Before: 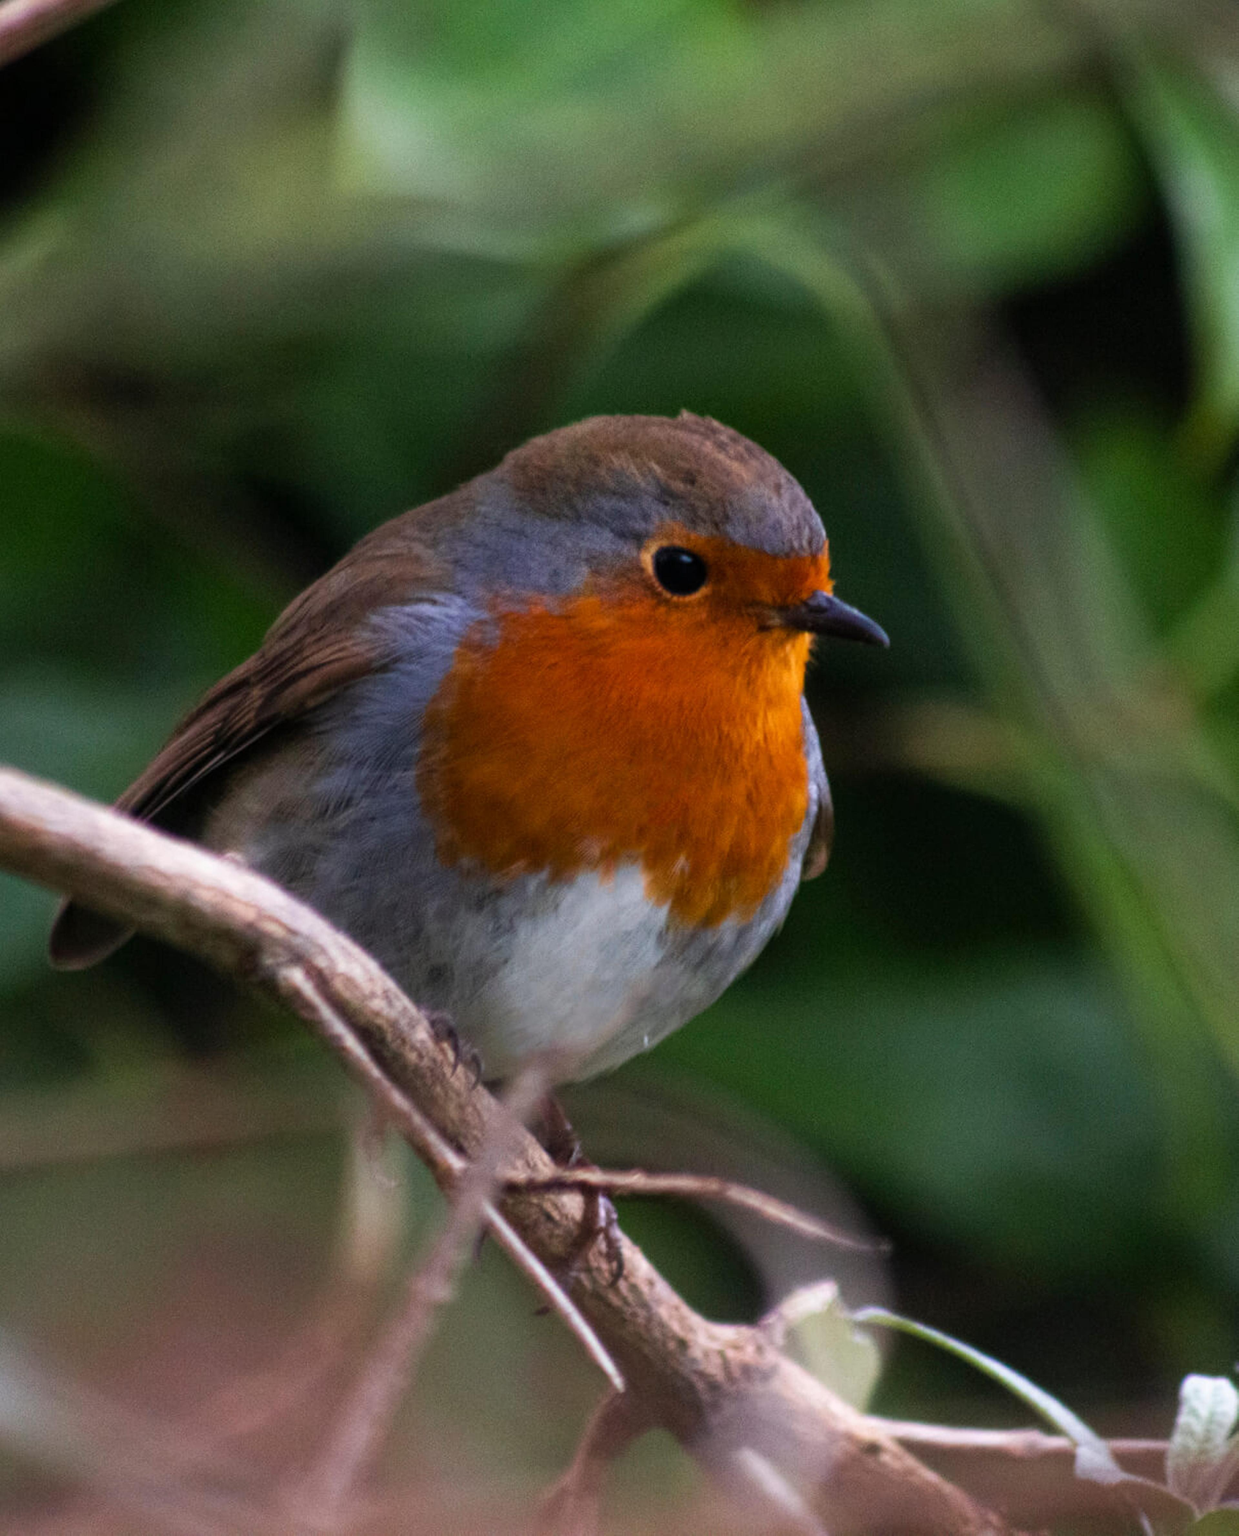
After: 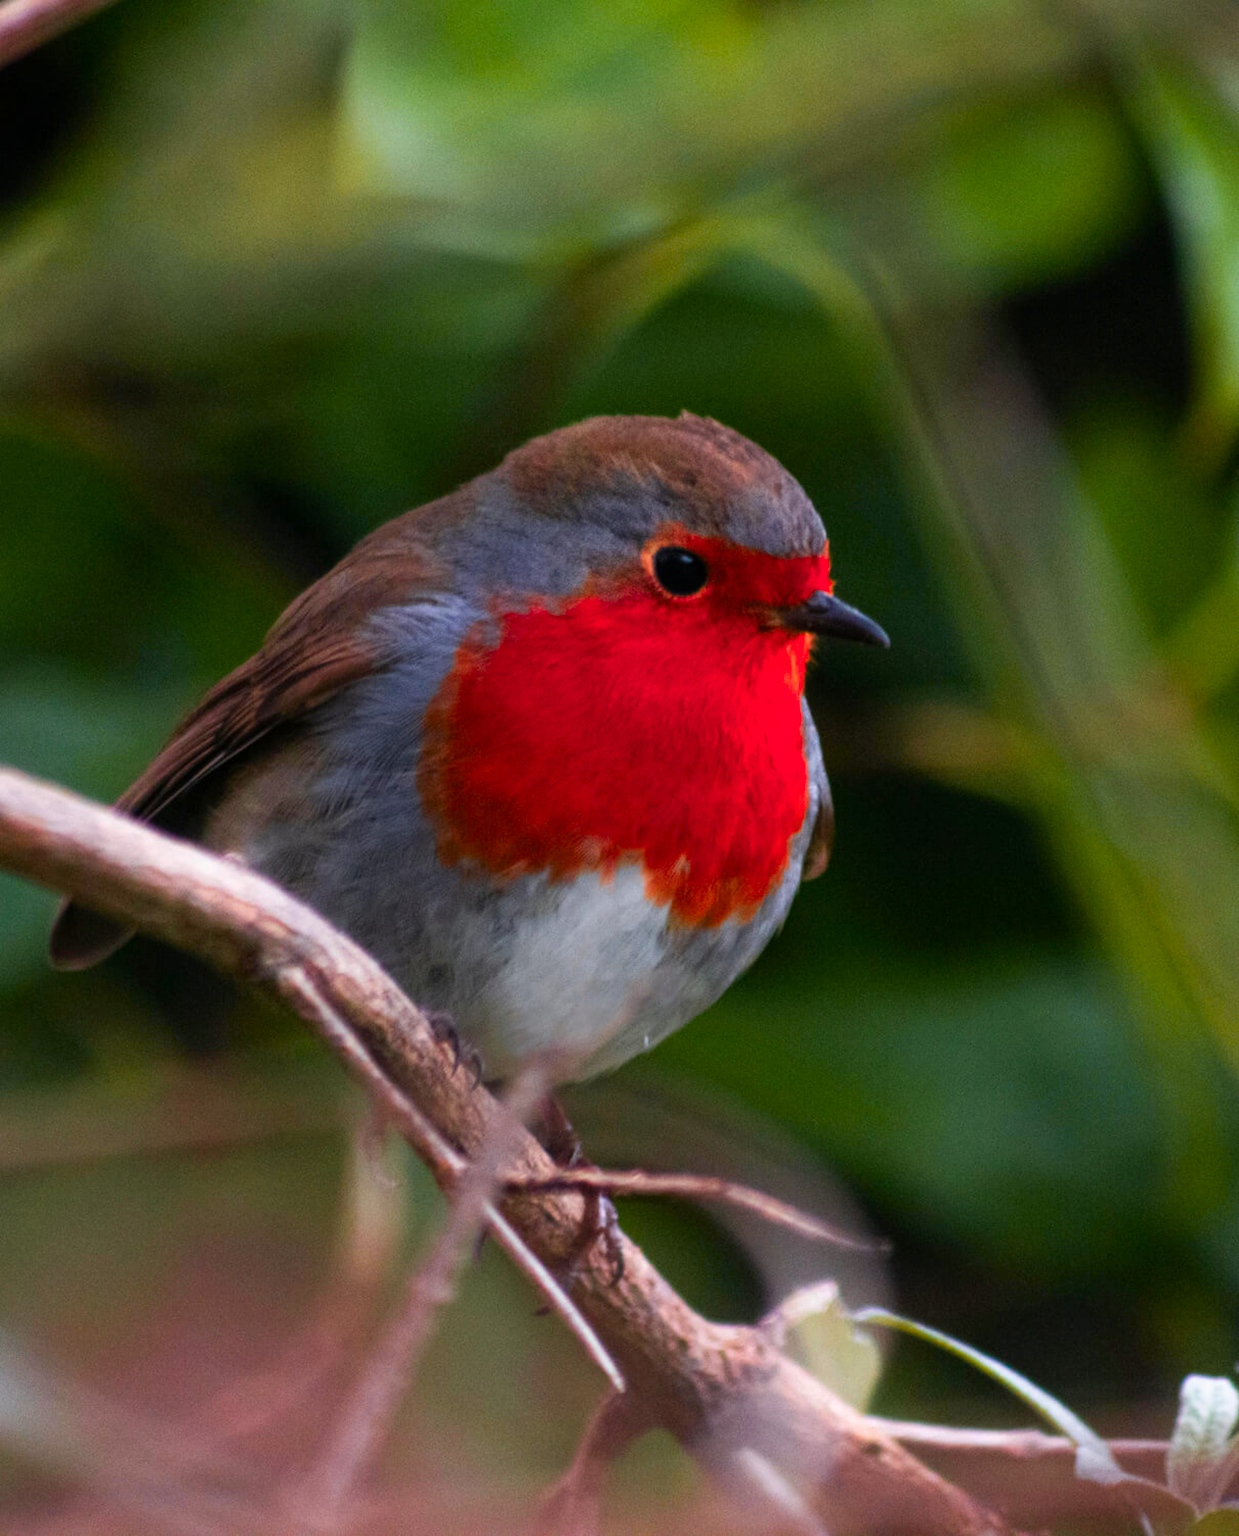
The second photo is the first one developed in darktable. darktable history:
sharpen: radius 1, threshold 1
color zones: curves: ch1 [(0.24, 0.629) (0.75, 0.5)]; ch2 [(0.255, 0.454) (0.745, 0.491)], mix 102.12%
color balance: on, module defaults
